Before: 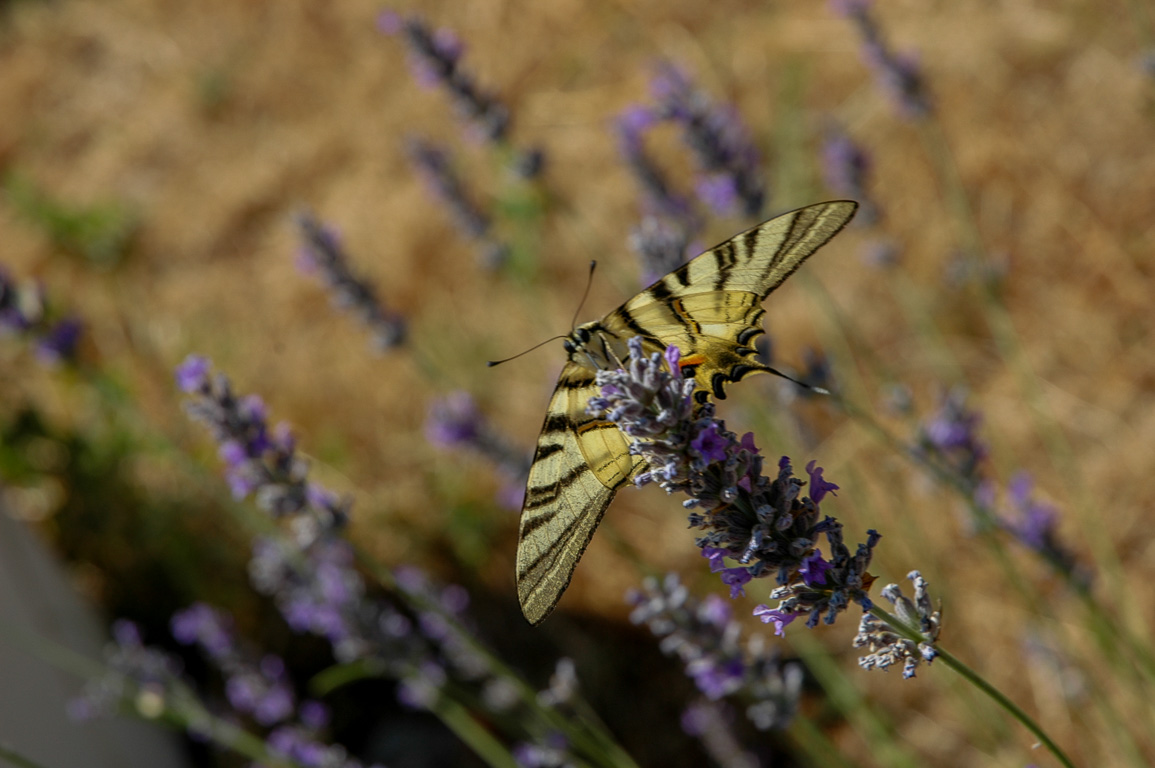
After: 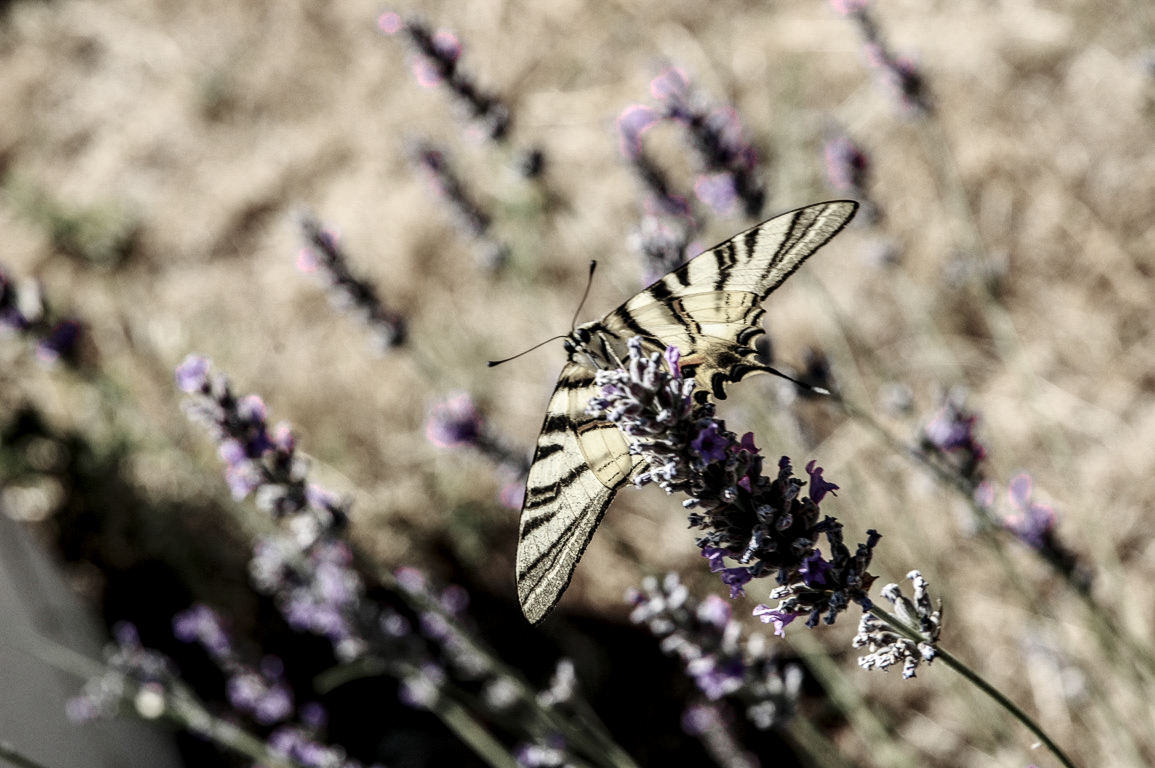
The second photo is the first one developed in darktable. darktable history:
contrast brightness saturation: contrast 0.239, brightness 0.095
color zones: curves: ch0 [(0, 0.6) (0.129, 0.508) (0.193, 0.483) (0.429, 0.5) (0.571, 0.5) (0.714, 0.5) (0.857, 0.5) (1, 0.6)]; ch1 [(0, 0.481) (0.112, 0.245) (0.213, 0.223) (0.429, 0.233) (0.571, 0.231) (0.683, 0.242) (0.857, 0.296) (1, 0.481)], mix 23.85%
local contrast: highlights 41%, shadows 64%, detail 137%, midtone range 0.513
base curve: curves: ch0 [(0, 0) (0.036, 0.037) (0.121, 0.228) (0.46, 0.76) (0.859, 0.983) (1, 1)], preserve colors none
